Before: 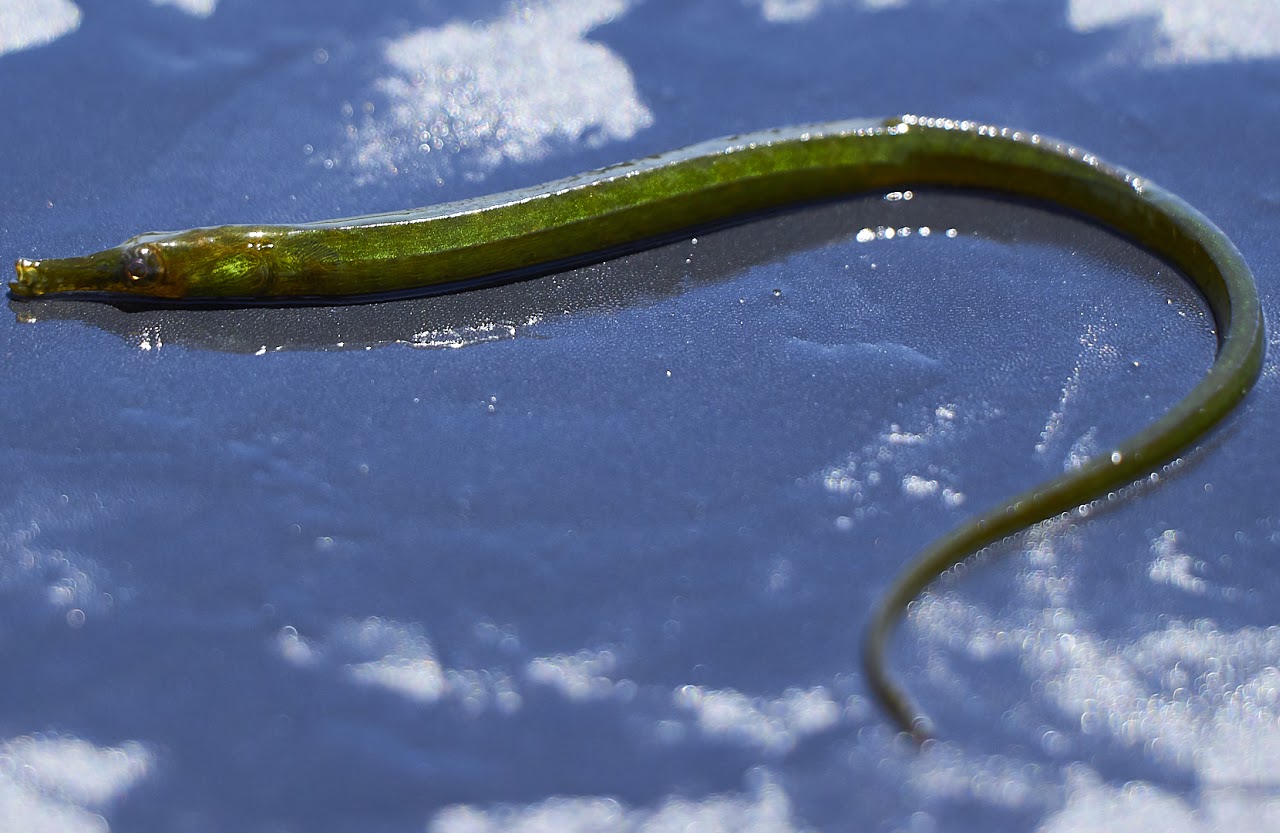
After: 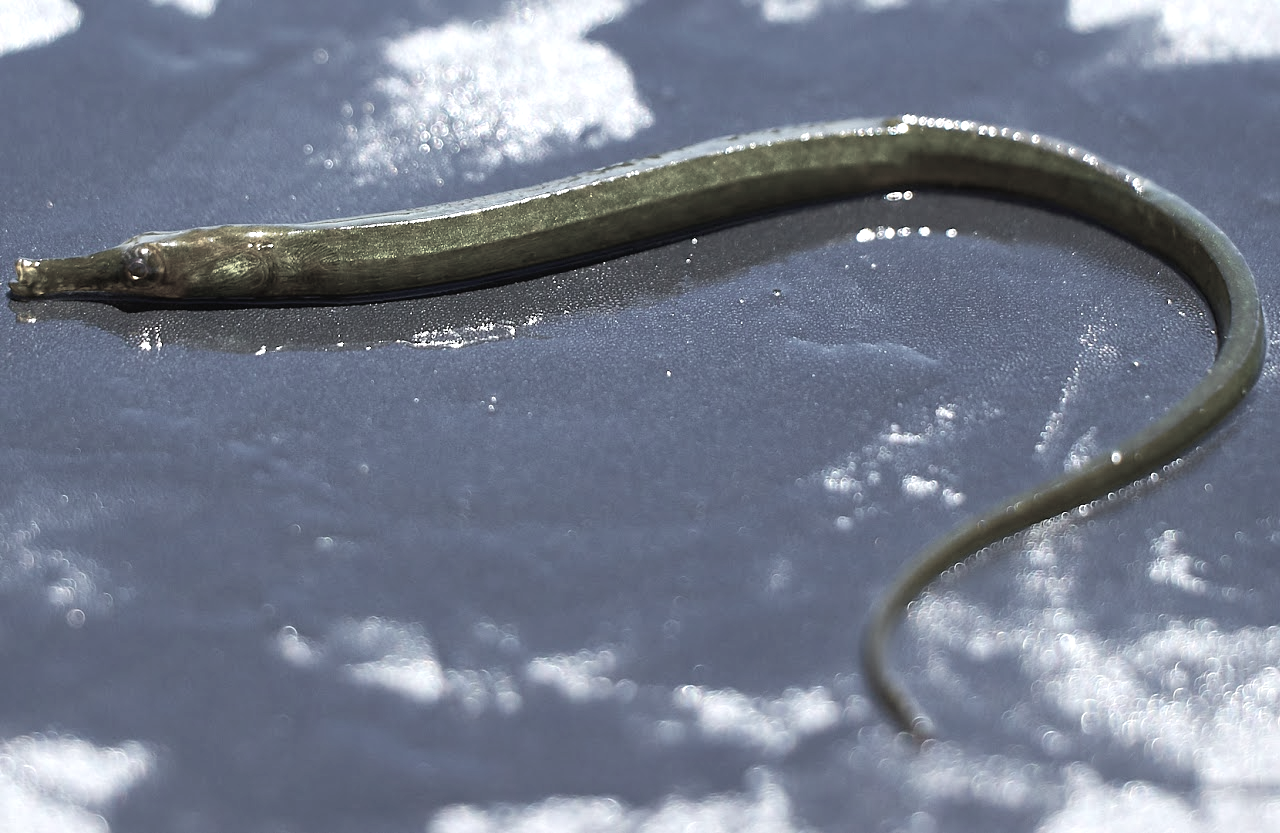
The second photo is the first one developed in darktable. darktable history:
color correction: highlights b* -0.025, saturation 0.178
exposure: black level correction -0.002, exposure 0.542 EV, compensate highlight preservation false
color balance rgb: highlights gain › chroma 0.163%, highlights gain › hue 330.15°, linear chroma grading › shadows 16.893%, linear chroma grading › highlights 61.354%, linear chroma grading › global chroma 49.435%, perceptual saturation grading › global saturation 0.978%, saturation formula JzAzBz (2021)
